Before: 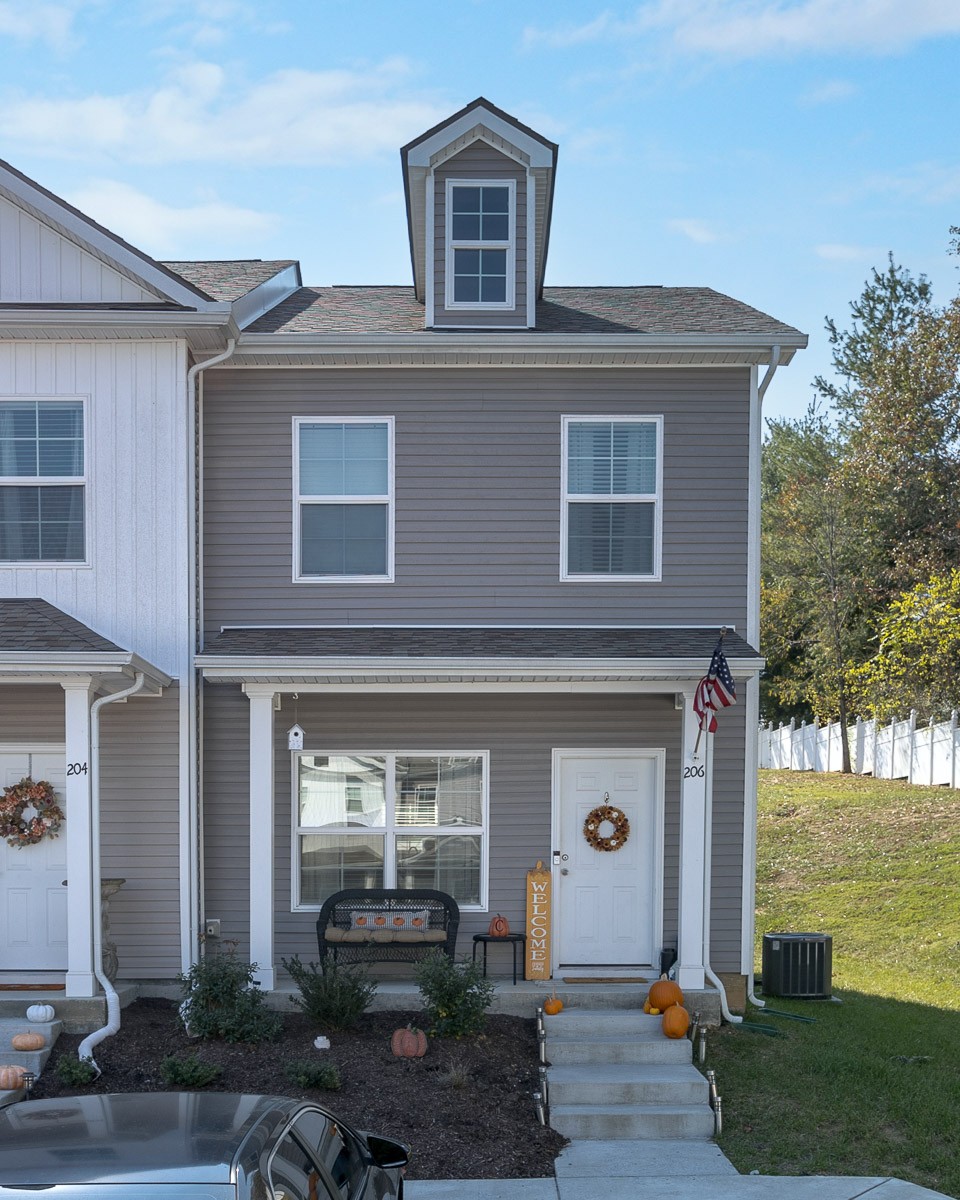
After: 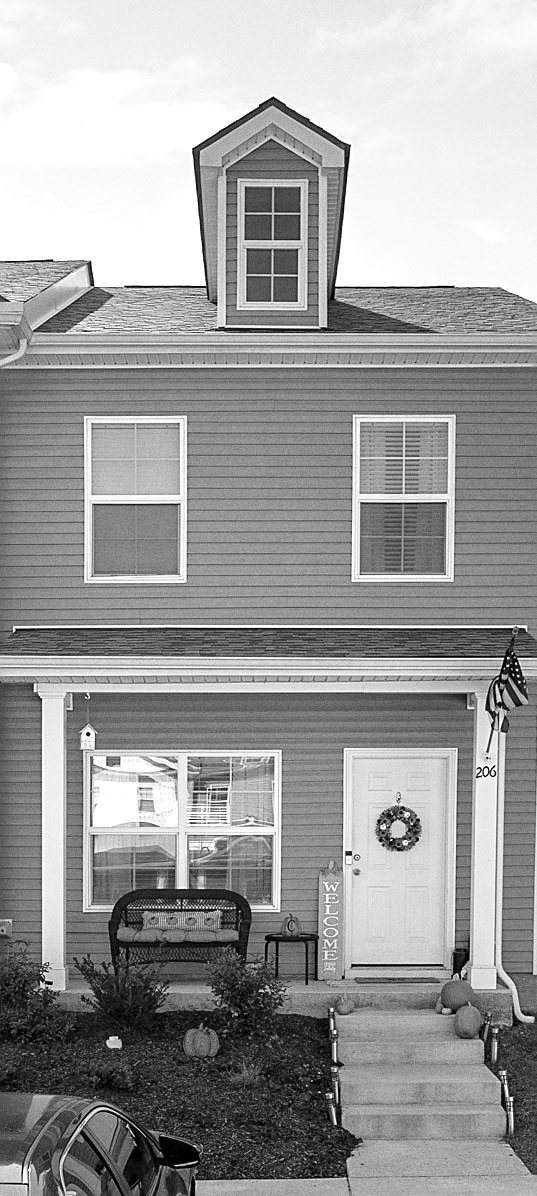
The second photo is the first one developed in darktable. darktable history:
sharpen: on, module defaults
monochrome: on, module defaults
crop: left 21.674%, right 22.086%
white balance: red 1.004, blue 1.096
tone curve: curves: ch0 [(0, 0) (0.051, 0.047) (0.102, 0.099) (0.228, 0.275) (0.432, 0.535) (0.695, 0.778) (0.908, 0.946) (1, 1)]; ch1 [(0, 0) (0.339, 0.298) (0.402, 0.363) (0.453, 0.413) (0.485, 0.469) (0.494, 0.493) (0.504, 0.501) (0.525, 0.534) (0.563, 0.595) (0.597, 0.638) (1, 1)]; ch2 [(0, 0) (0.48, 0.48) (0.504, 0.5) (0.539, 0.554) (0.59, 0.63) (0.642, 0.684) (0.824, 0.815) (1, 1)], color space Lab, independent channels, preserve colors none
color balance rgb: shadows lift › chroma 4.21%, shadows lift › hue 252.22°, highlights gain › chroma 1.36%, highlights gain › hue 50.24°, perceptual saturation grading › mid-tones 6.33%, perceptual saturation grading › shadows 72.44%, perceptual brilliance grading › highlights 11.59%, contrast 5.05%
grain: on, module defaults
